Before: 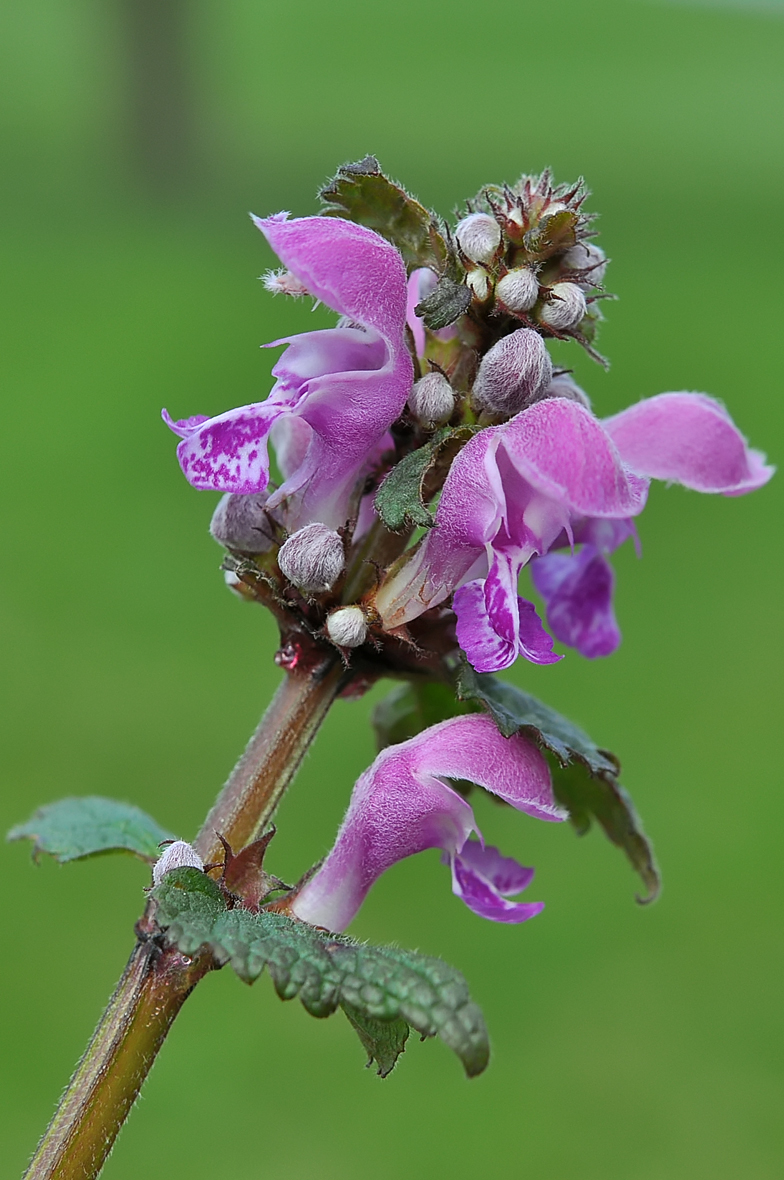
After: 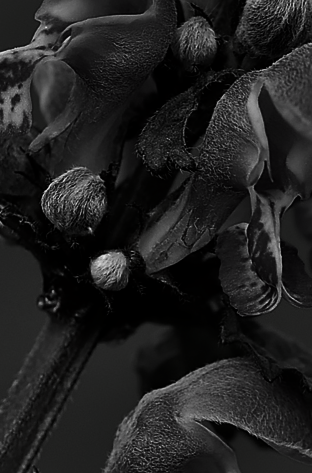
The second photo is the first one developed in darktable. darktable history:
contrast brightness saturation: contrast 0.015, brightness -0.993, saturation -0.99
crop: left 30.258%, top 30.241%, right 29.886%, bottom 29.667%
